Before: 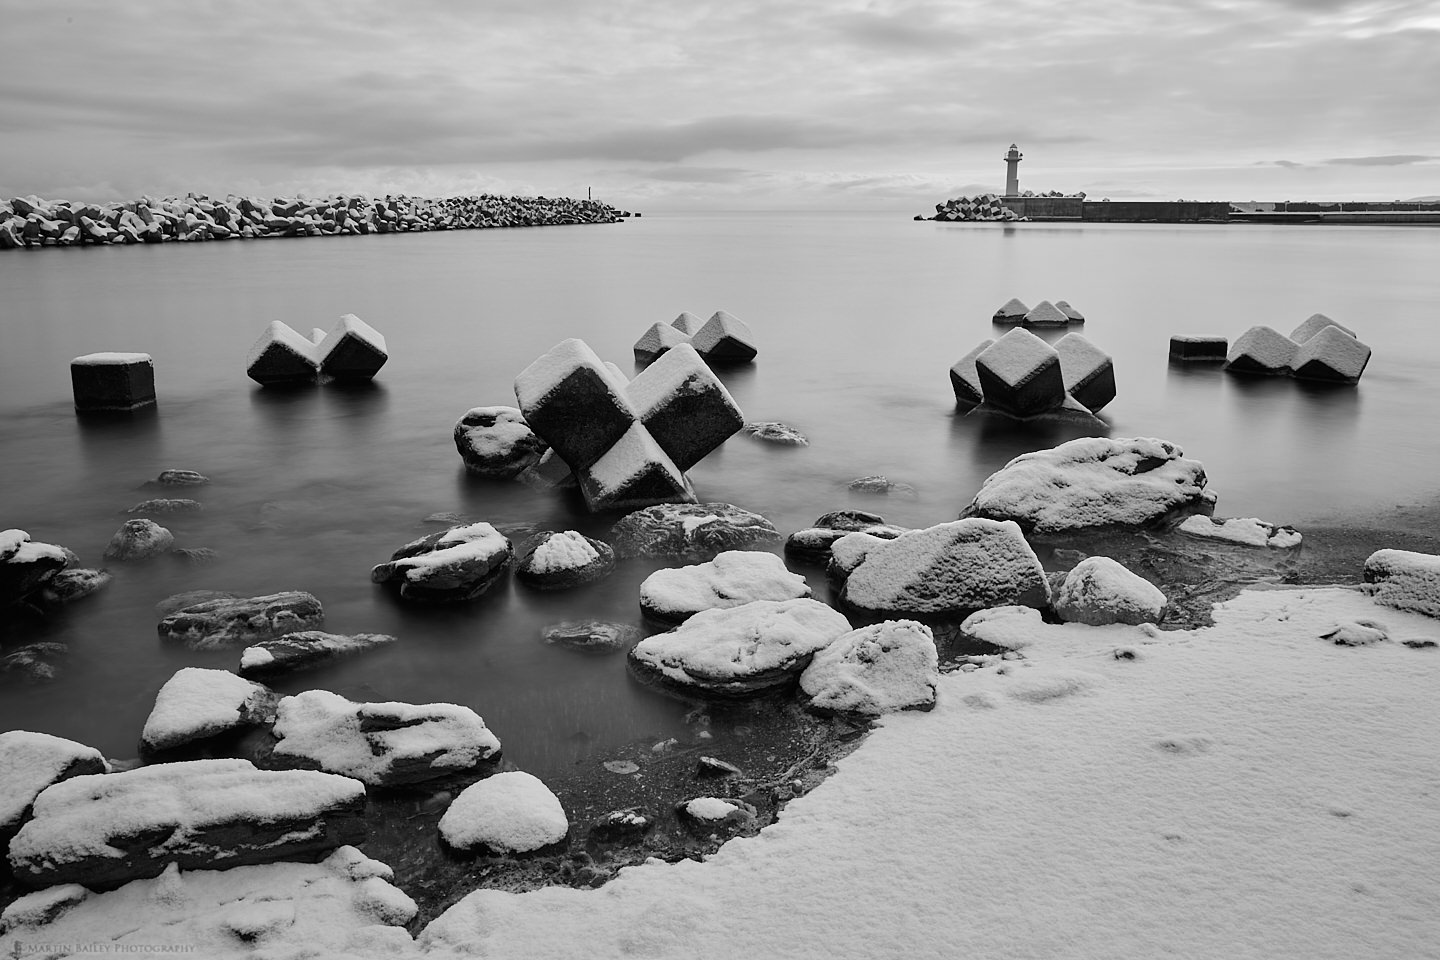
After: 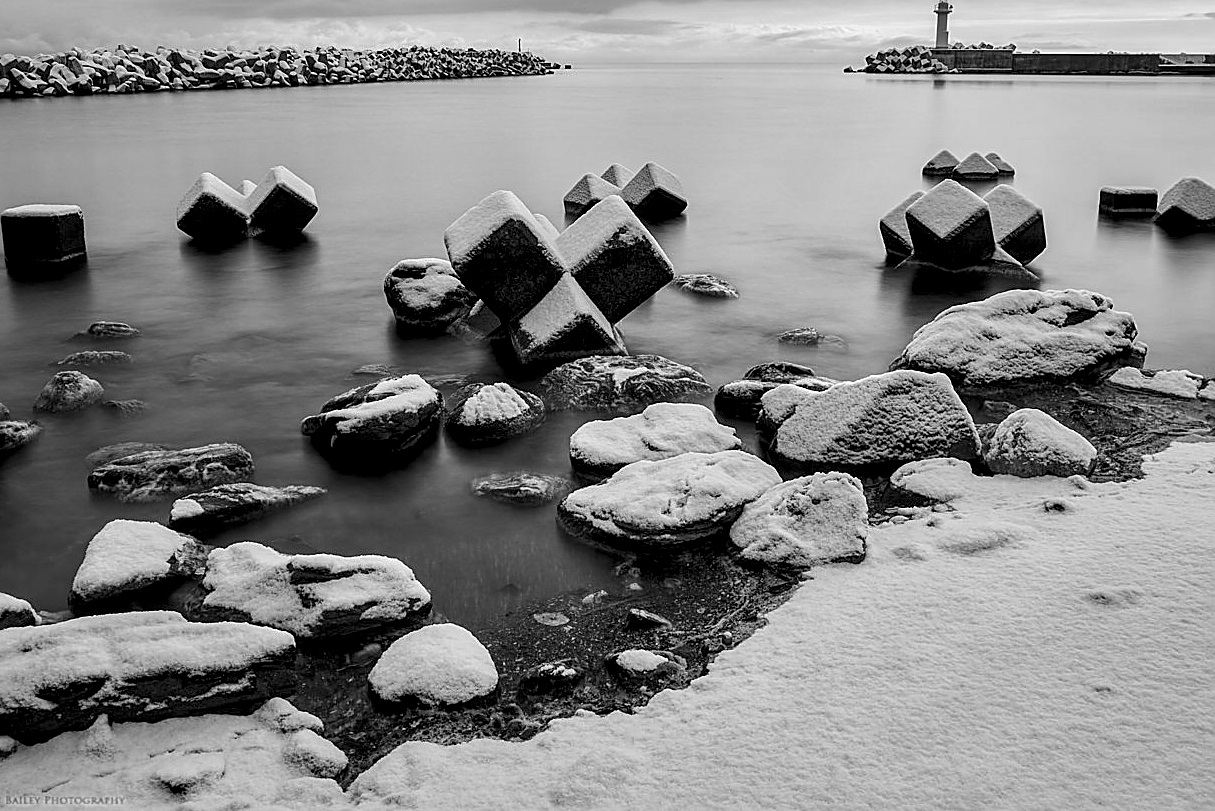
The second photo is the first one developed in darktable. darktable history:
sharpen: on, module defaults
local contrast: highlights 60%, shadows 61%, detail 160%
crop and rotate: left 4.874%, top 15.511%, right 10.692%
